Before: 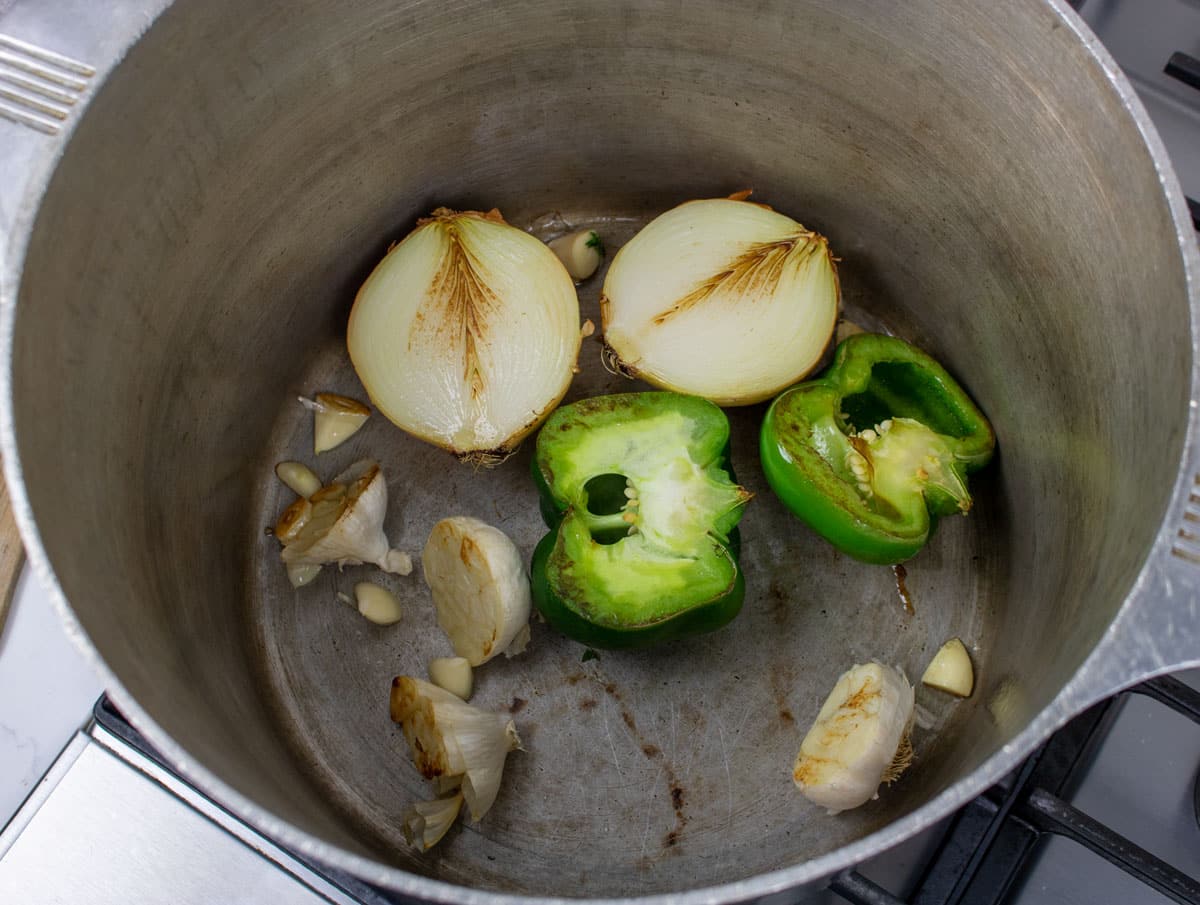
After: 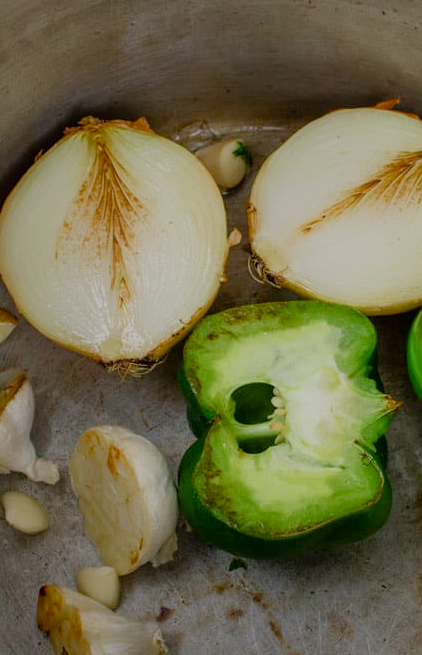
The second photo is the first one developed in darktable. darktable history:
rgb curve: curves: ch0 [(0, 0) (0.136, 0.078) (0.262, 0.245) (0.414, 0.42) (1, 1)], compensate middle gray true, preserve colors basic power
color balance rgb: shadows lift › chroma 1%, shadows lift › hue 113°, highlights gain › chroma 0.2%, highlights gain › hue 333°, perceptual saturation grading › global saturation 20%, perceptual saturation grading › highlights -50%, perceptual saturation grading › shadows 25%, contrast -20%
crop and rotate: left 29.476%, top 10.214%, right 35.32%, bottom 17.333%
